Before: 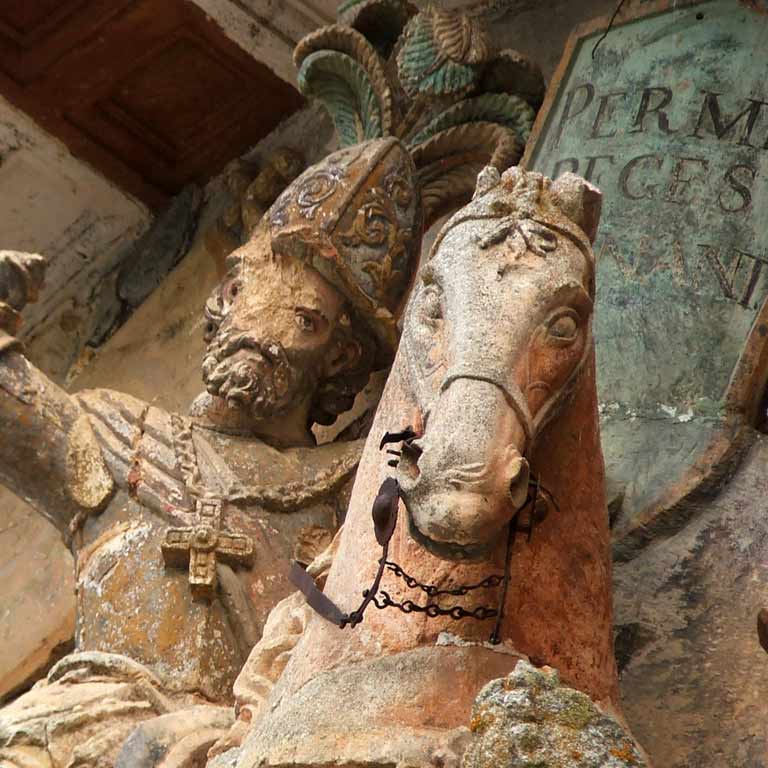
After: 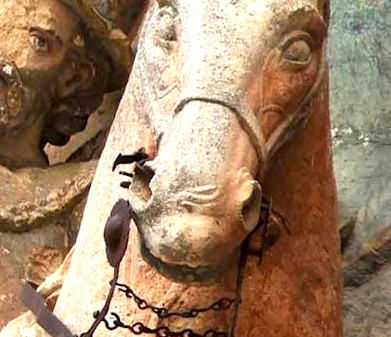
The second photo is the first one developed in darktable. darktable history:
crop: left 35.03%, top 36.625%, right 14.663%, bottom 20.057%
rotate and perspective: rotation 0.8°, automatic cropping off
exposure: black level correction 0.001, exposure 0.675 EV, compensate highlight preservation false
